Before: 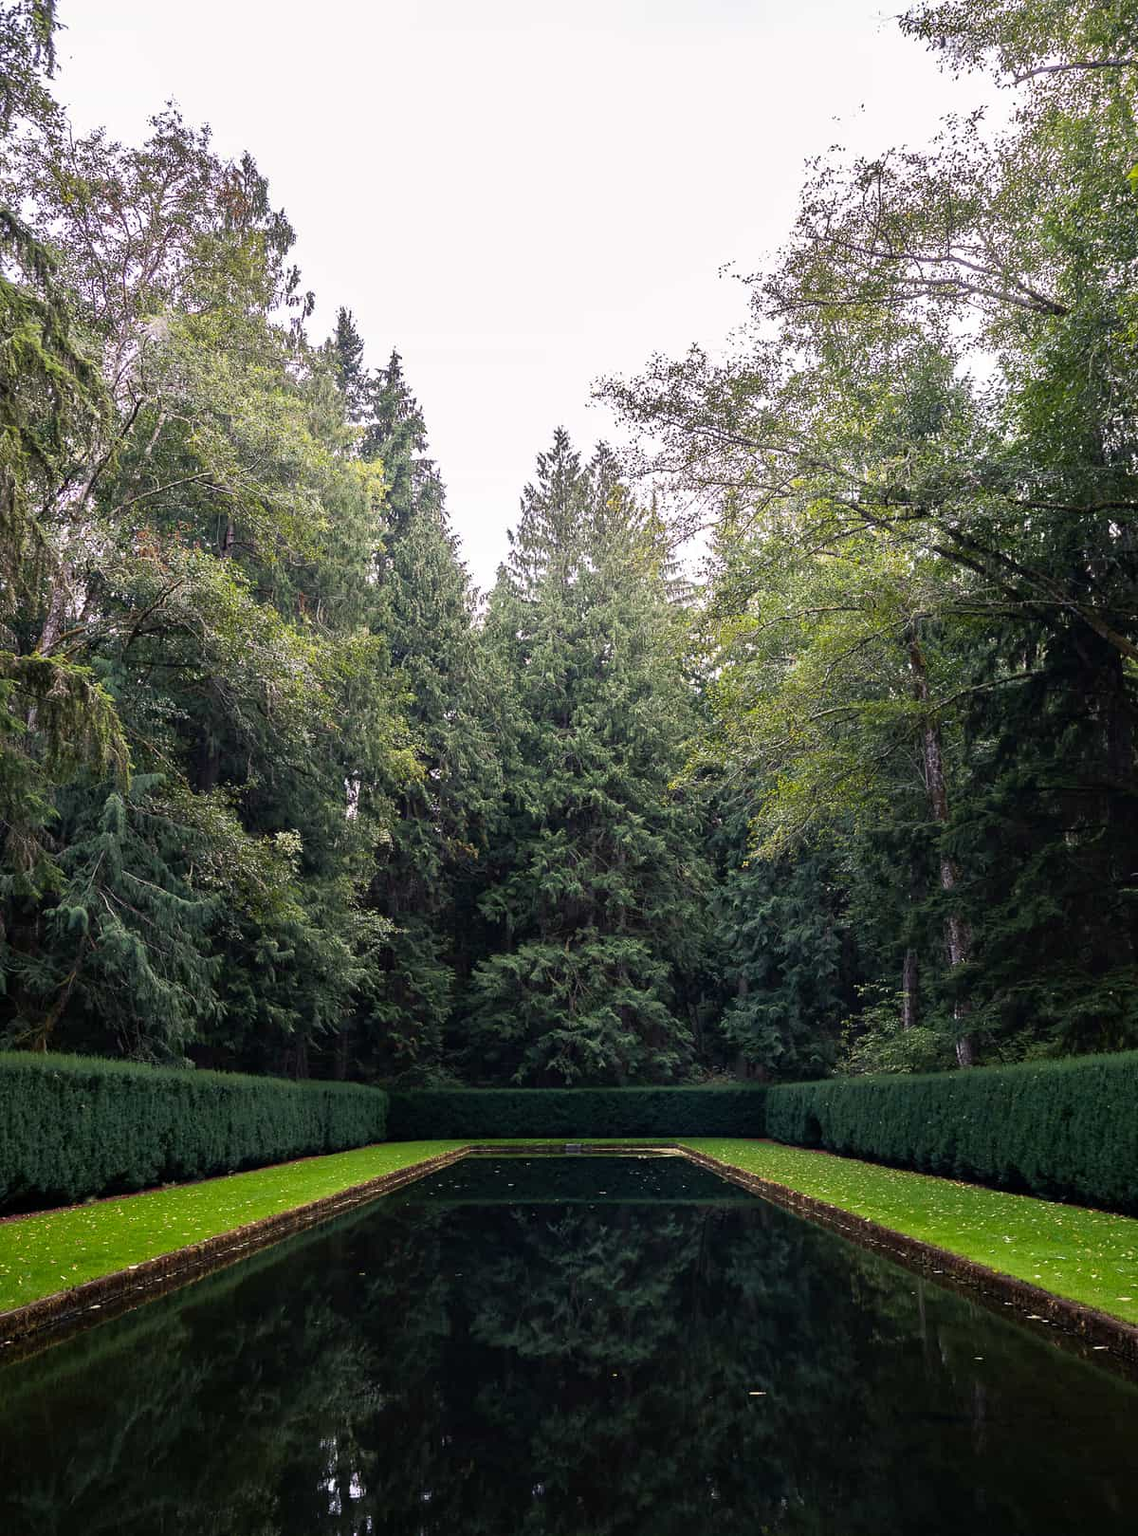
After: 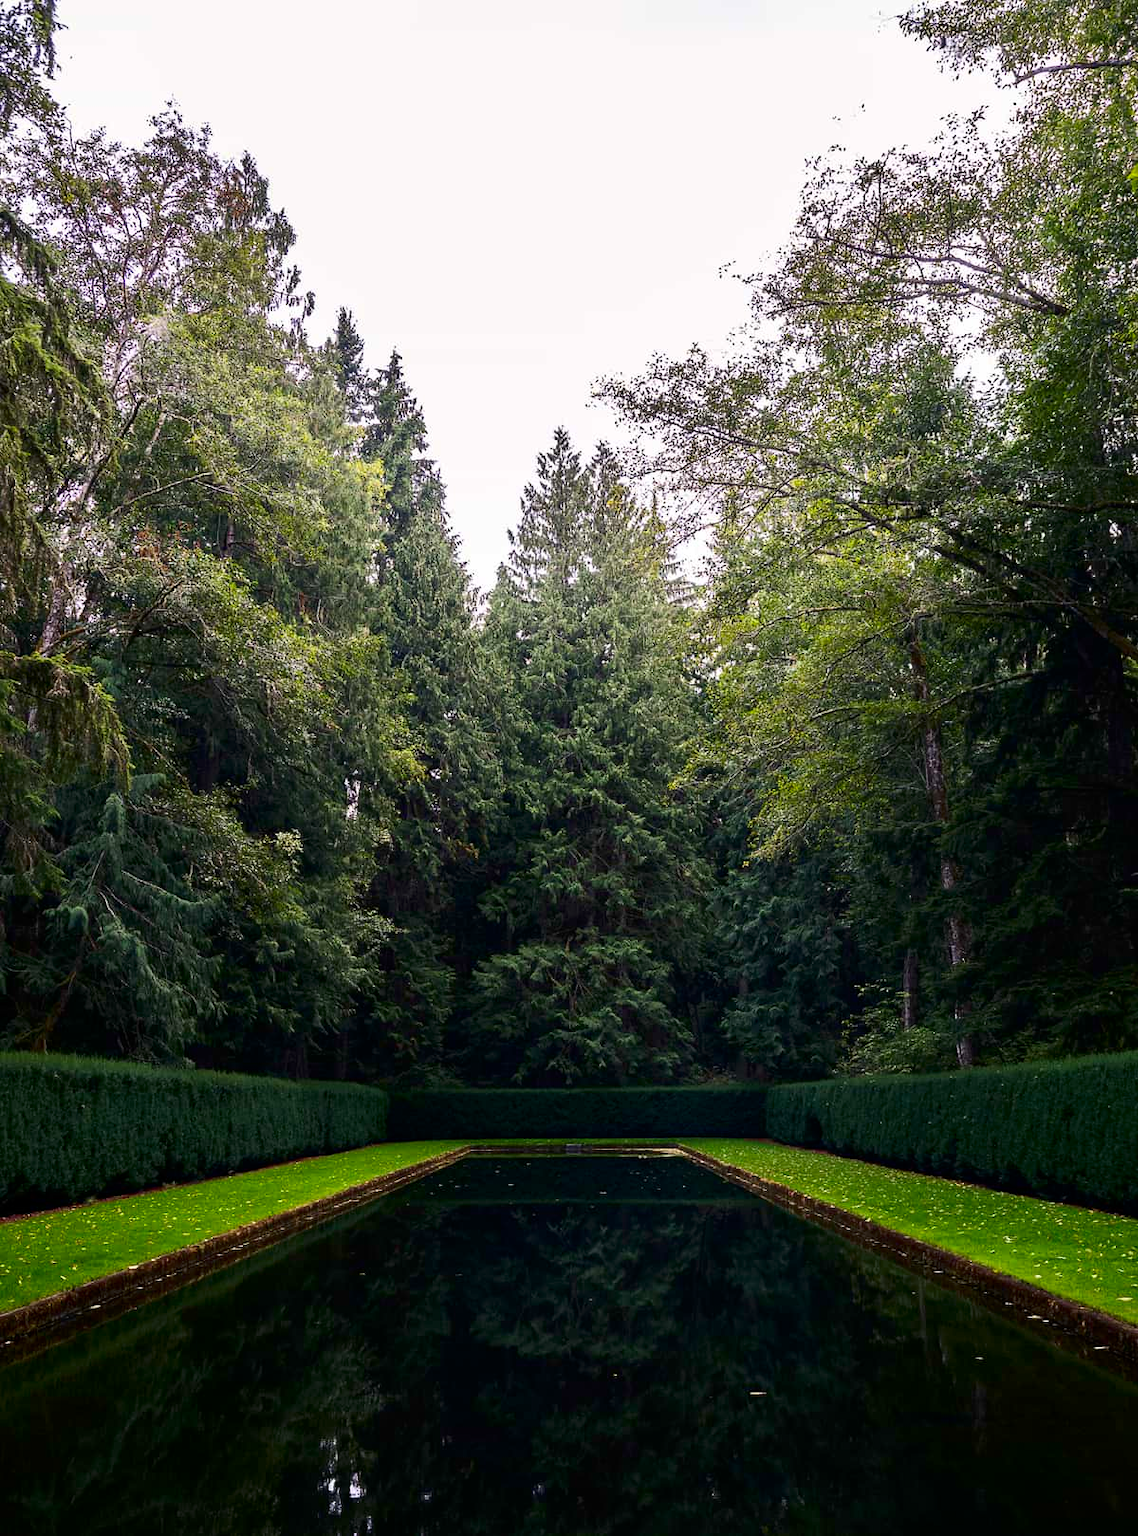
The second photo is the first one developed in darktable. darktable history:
contrast brightness saturation: contrast 0.122, brightness -0.117, saturation 0.201
